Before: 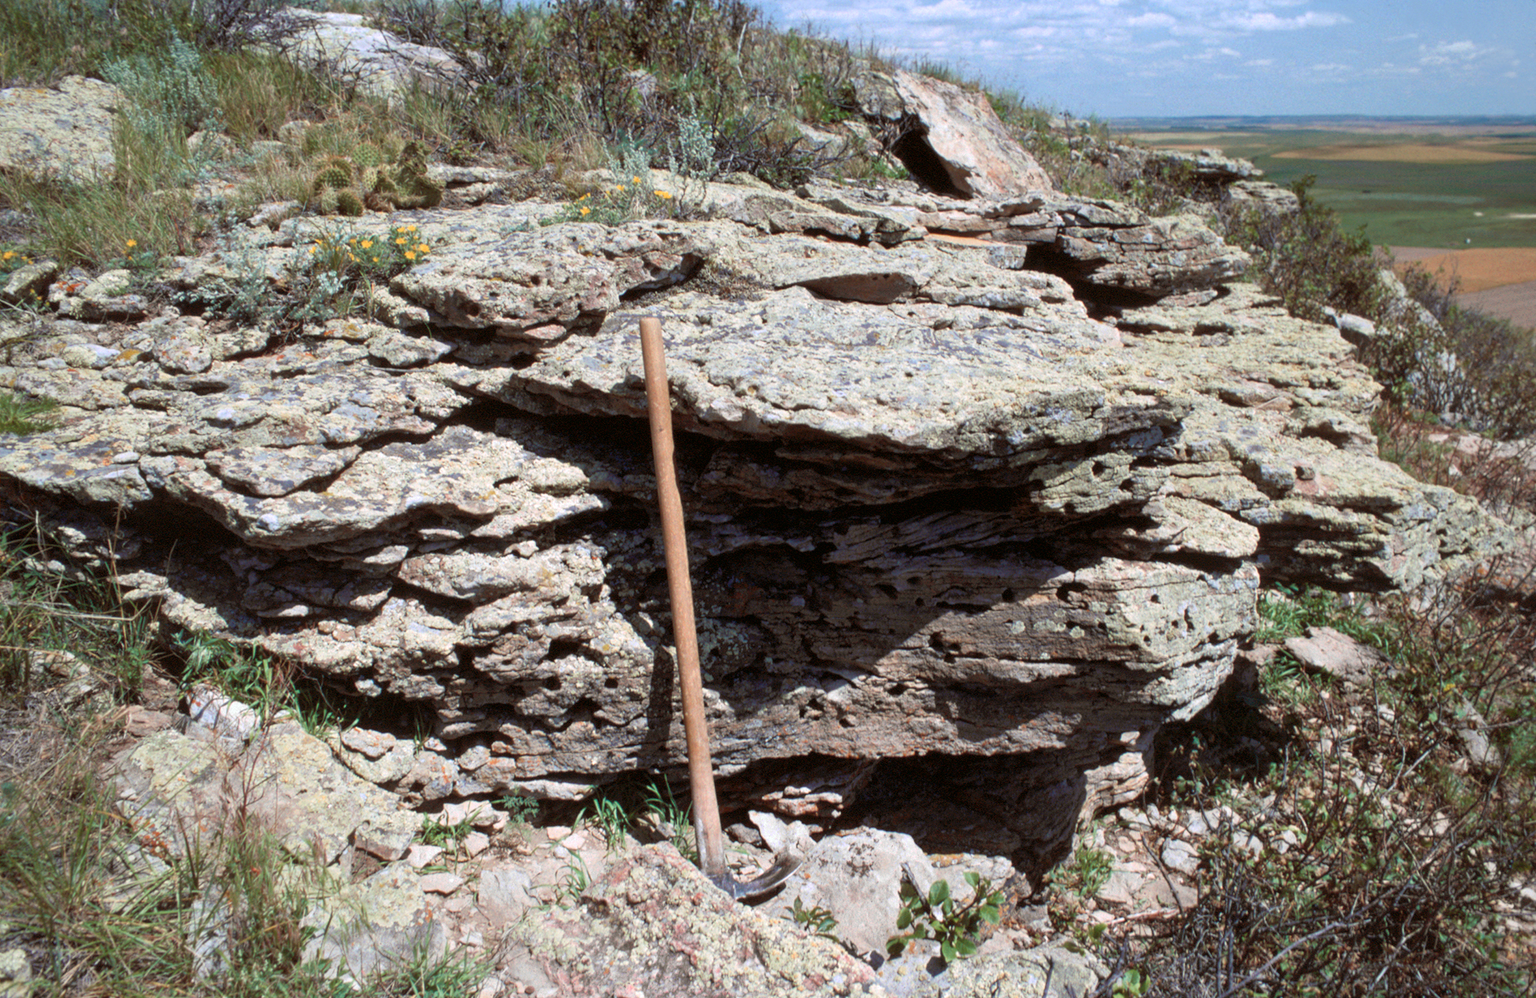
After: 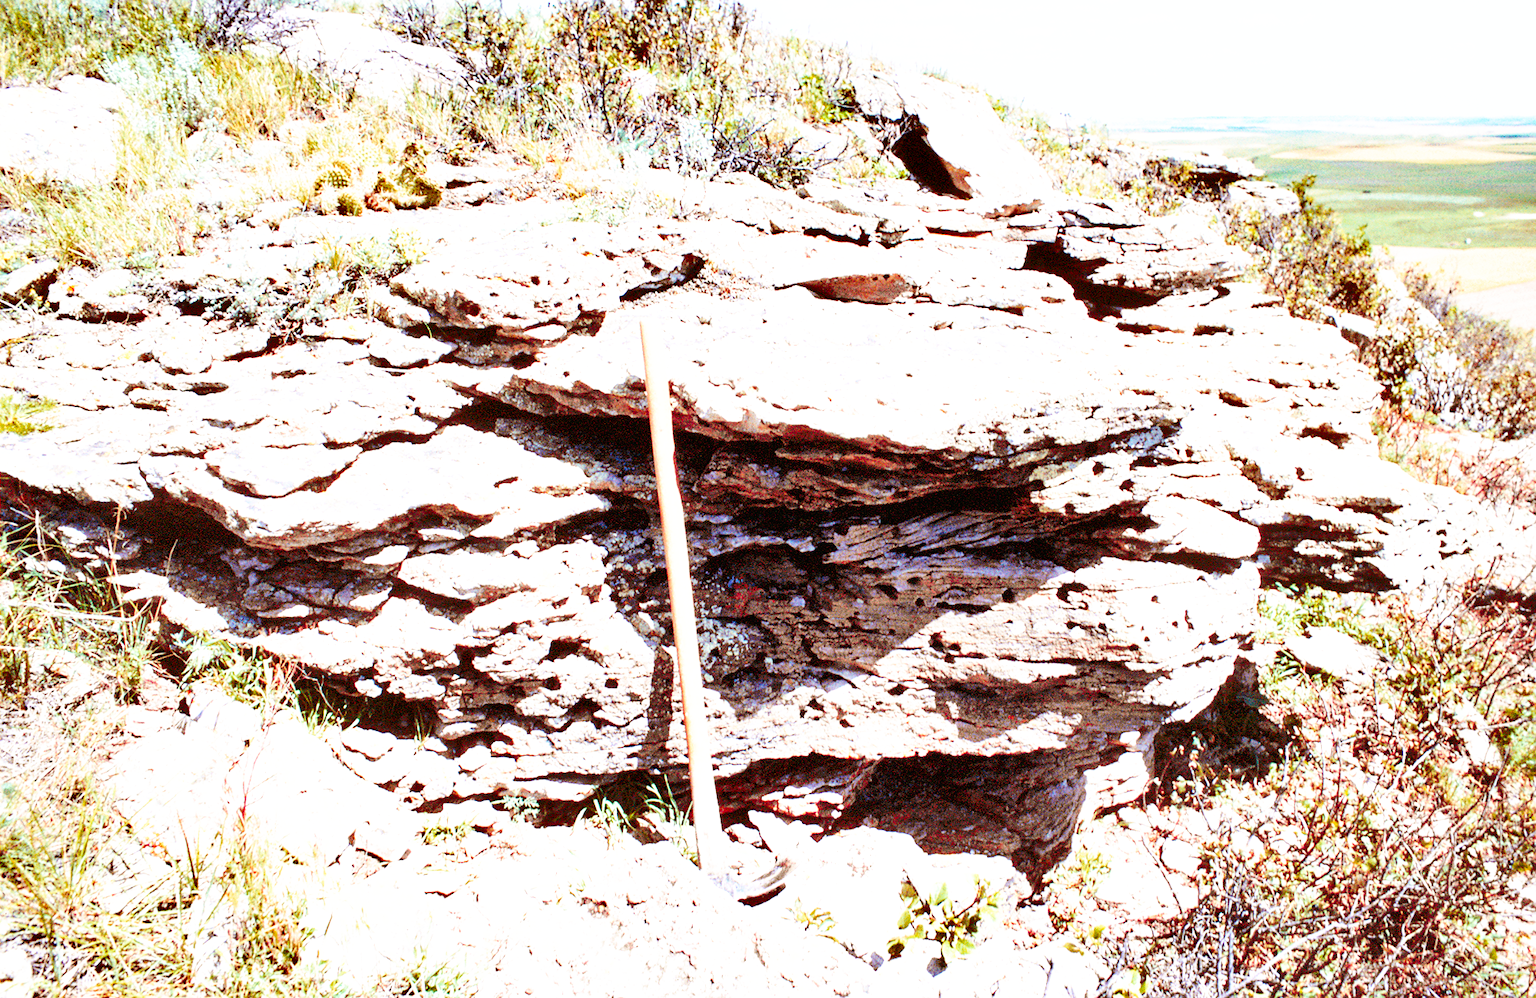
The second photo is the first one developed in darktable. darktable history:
shadows and highlights: low approximation 0.01, soften with gaussian
sharpen: radius 1.503, amount 0.393, threshold 1.361
exposure: black level correction 0.001, exposure 1.735 EV, compensate highlight preservation false
base curve: curves: ch0 [(0, 0) (0.007, 0.004) (0.027, 0.03) (0.046, 0.07) (0.207, 0.54) (0.442, 0.872) (0.673, 0.972) (1, 1)], preserve colors none
color zones: curves: ch1 [(0.239, 0.552) (0.75, 0.5)]; ch2 [(0.25, 0.462) (0.749, 0.457)]
contrast brightness saturation: contrast 0.034, brightness 0.058, saturation 0.122
